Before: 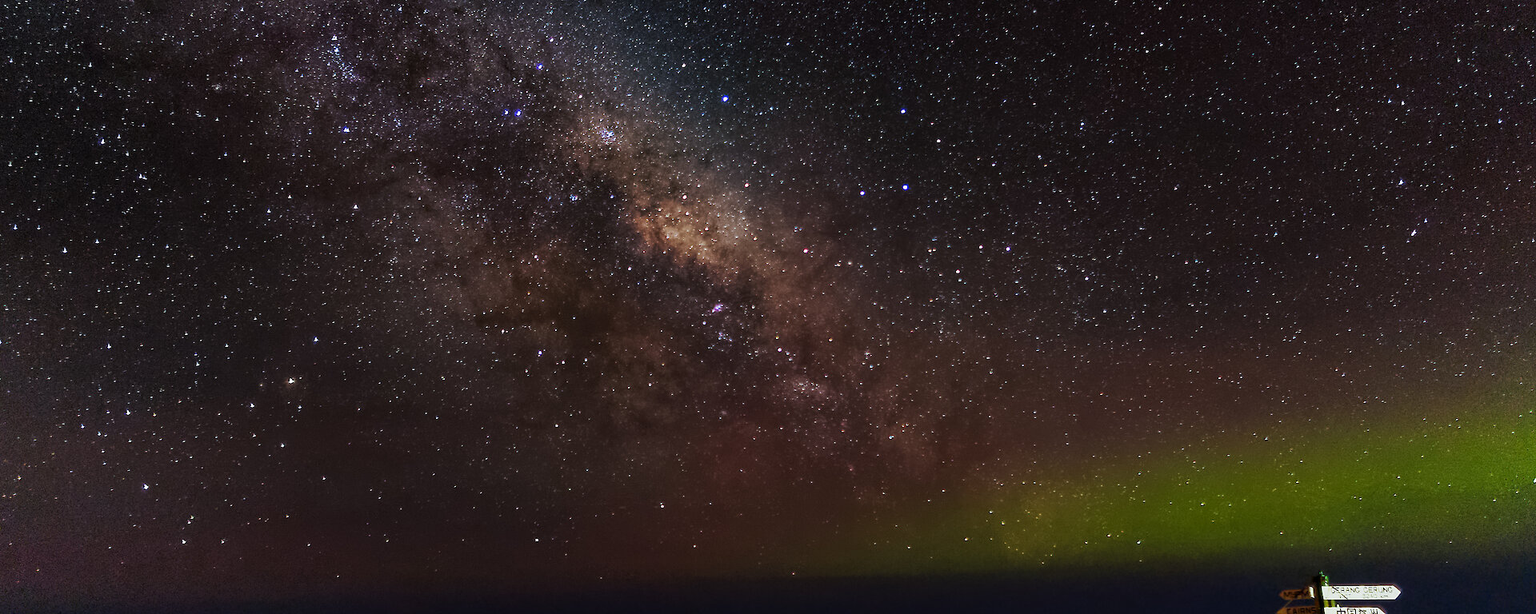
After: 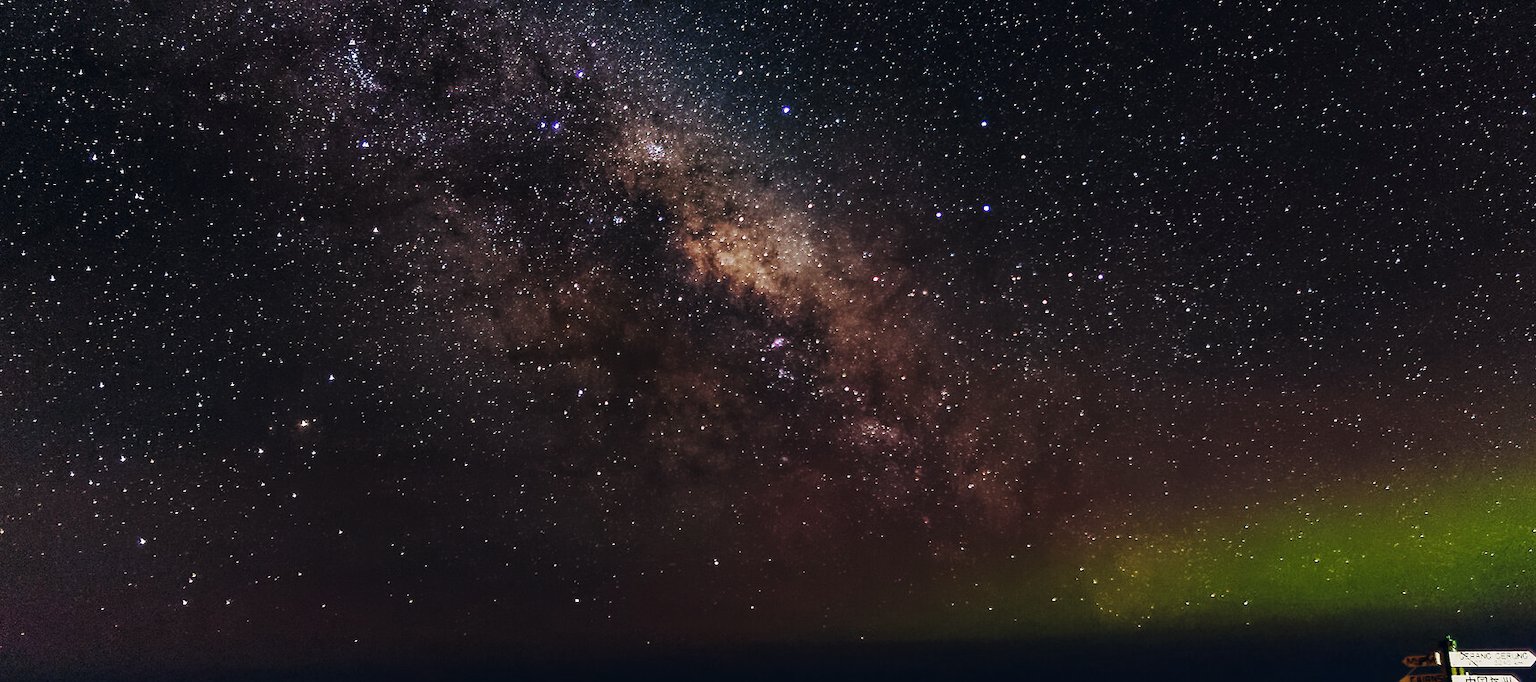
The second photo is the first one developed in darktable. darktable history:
tone curve: curves: ch0 [(0, 0.01) (0.097, 0.07) (0.204, 0.173) (0.447, 0.517) (0.539, 0.624) (0.733, 0.791) (0.879, 0.898) (1, 0.98)]; ch1 [(0, 0) (0.393, 0.415) (0.447, 0.448) (0.485, 0.494) (0.523, 0.509) (0.545, 0.541) (0.574, 0.561) (0.648, 0.674) (1, 1)]; ch2 [(0, 0) (0.369, 0.388) (0.449, 0.431) (0.499, 0.5) (0.521, 0.51) (0.53, 0.54) (0.564, 0.569) (0.674, 0.735) (1, 1)], preserve colors none
color correction: highlights a* 2.81, highlights b* 5.02, shadows a* -1.48, shadows b* -4.89, saturation 0.816
crop and rotate: left 1.182%, right 8.815%
